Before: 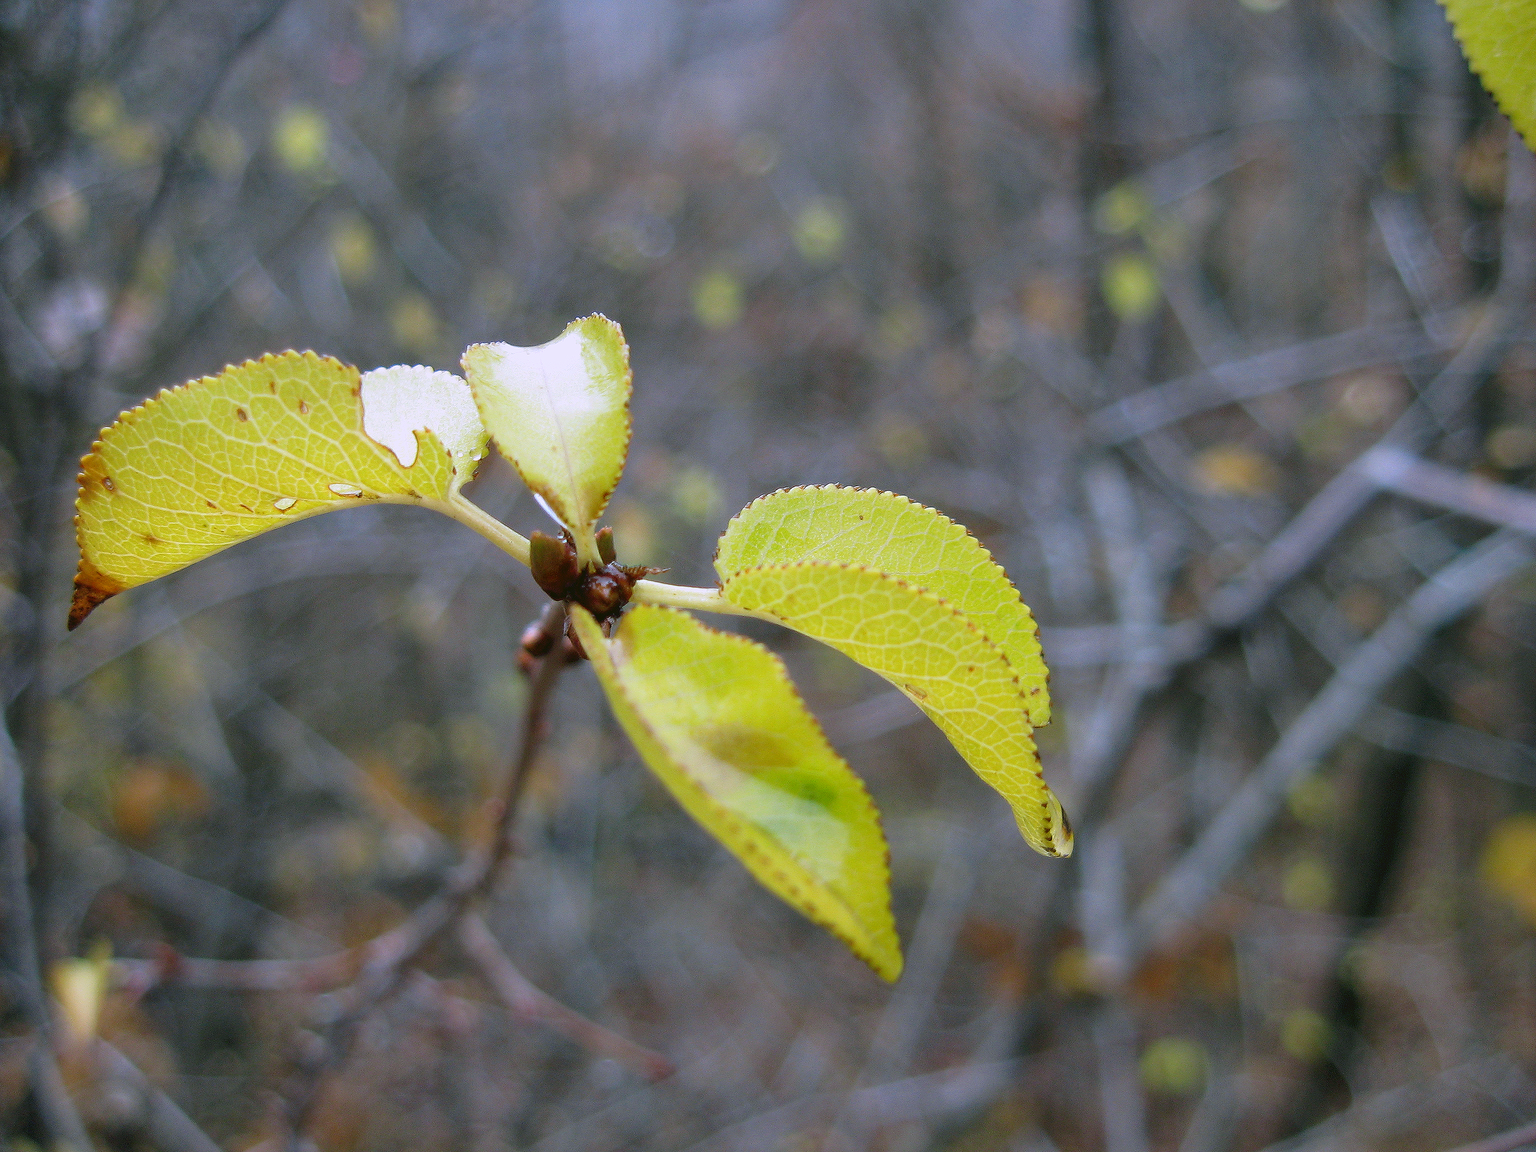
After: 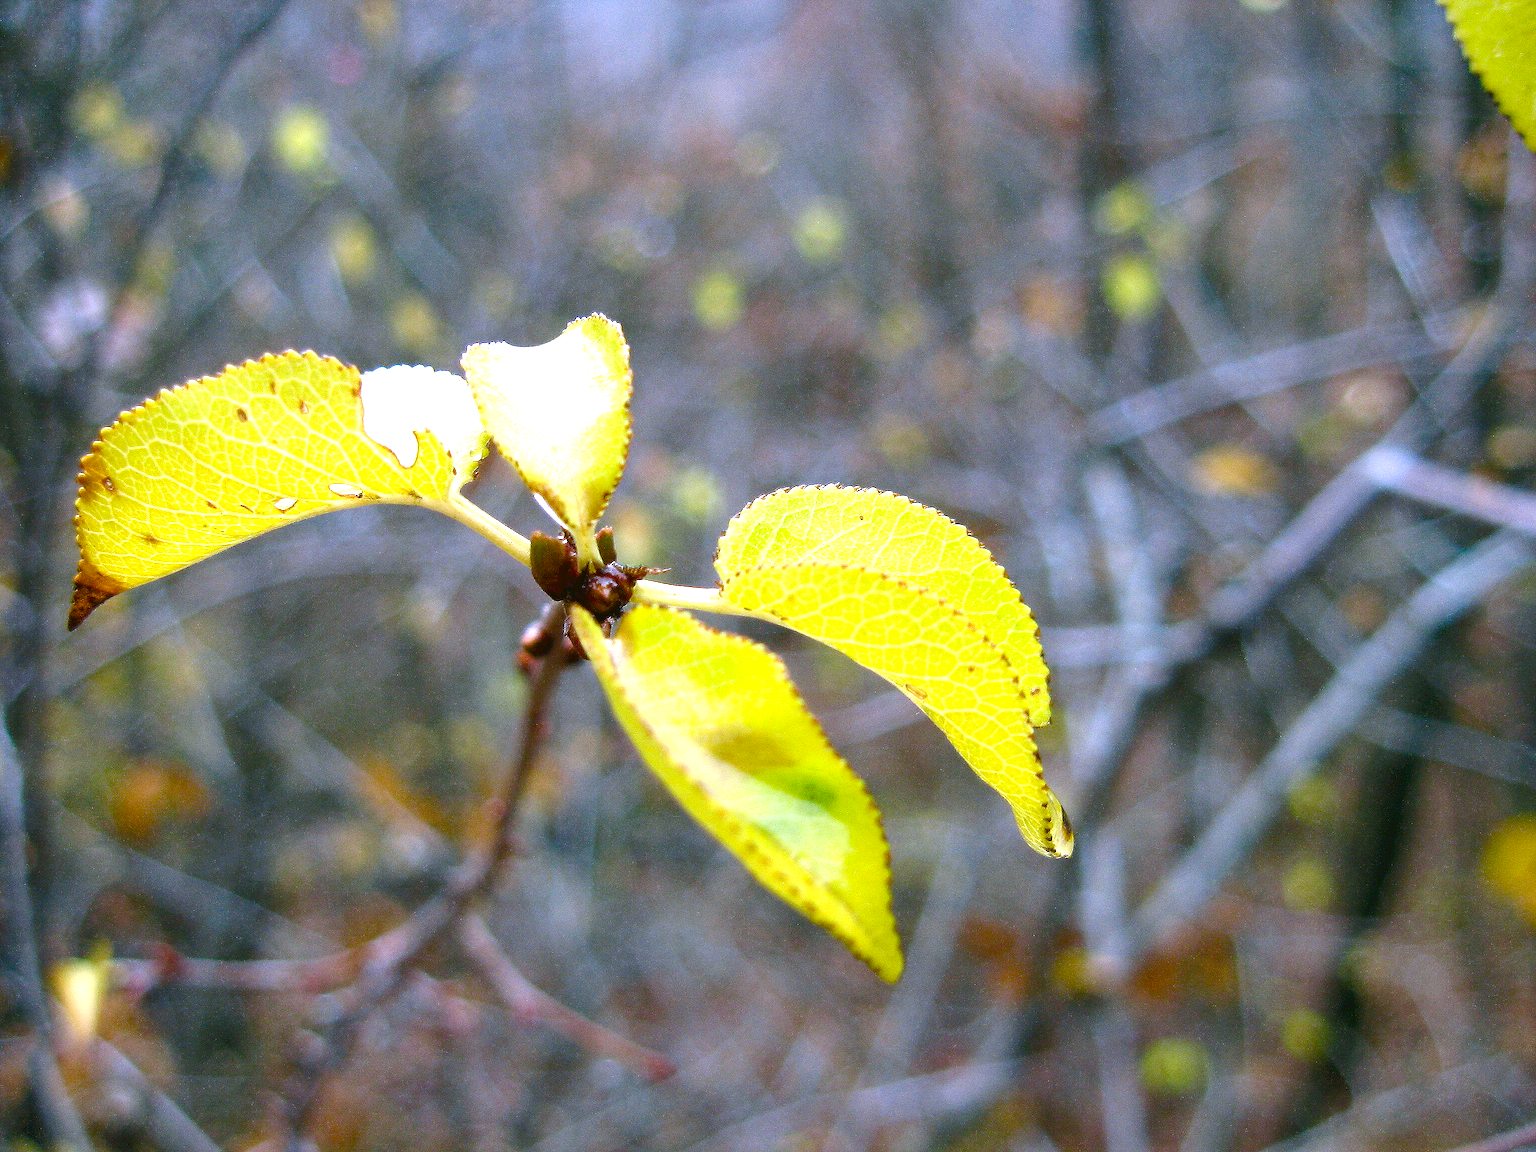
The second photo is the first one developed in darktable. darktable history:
grain: coarseness 0.47 ISO
color balance rgb: linear chroma grading › shadows -2.2%, linear chroma grading › highlights -15%, linear chroma grading › global chroma -10%, linear chroma grading › mid-tones -10%, perceptual saturation grading › global saturation 45%, perceptual saturation grading › highlights -50%, perceptual saturation grading › shadows 30%, perceptual brilliance grading › global brilliance 18%, global vibrance 45%
tone equalizer: -8 EV -0.417 EV, -7 EV -0.389 EV, -6 EV -0.333 EV, -5 EV -0.222 EV, -3 EV 0.222 EV, -2 EV 0.333 EV, -1 EV 0.389 EV, +0 EV 0.417 EV, edges refinement/feathering 500, mask exposure compensation -1.57 EV, preserve details no
